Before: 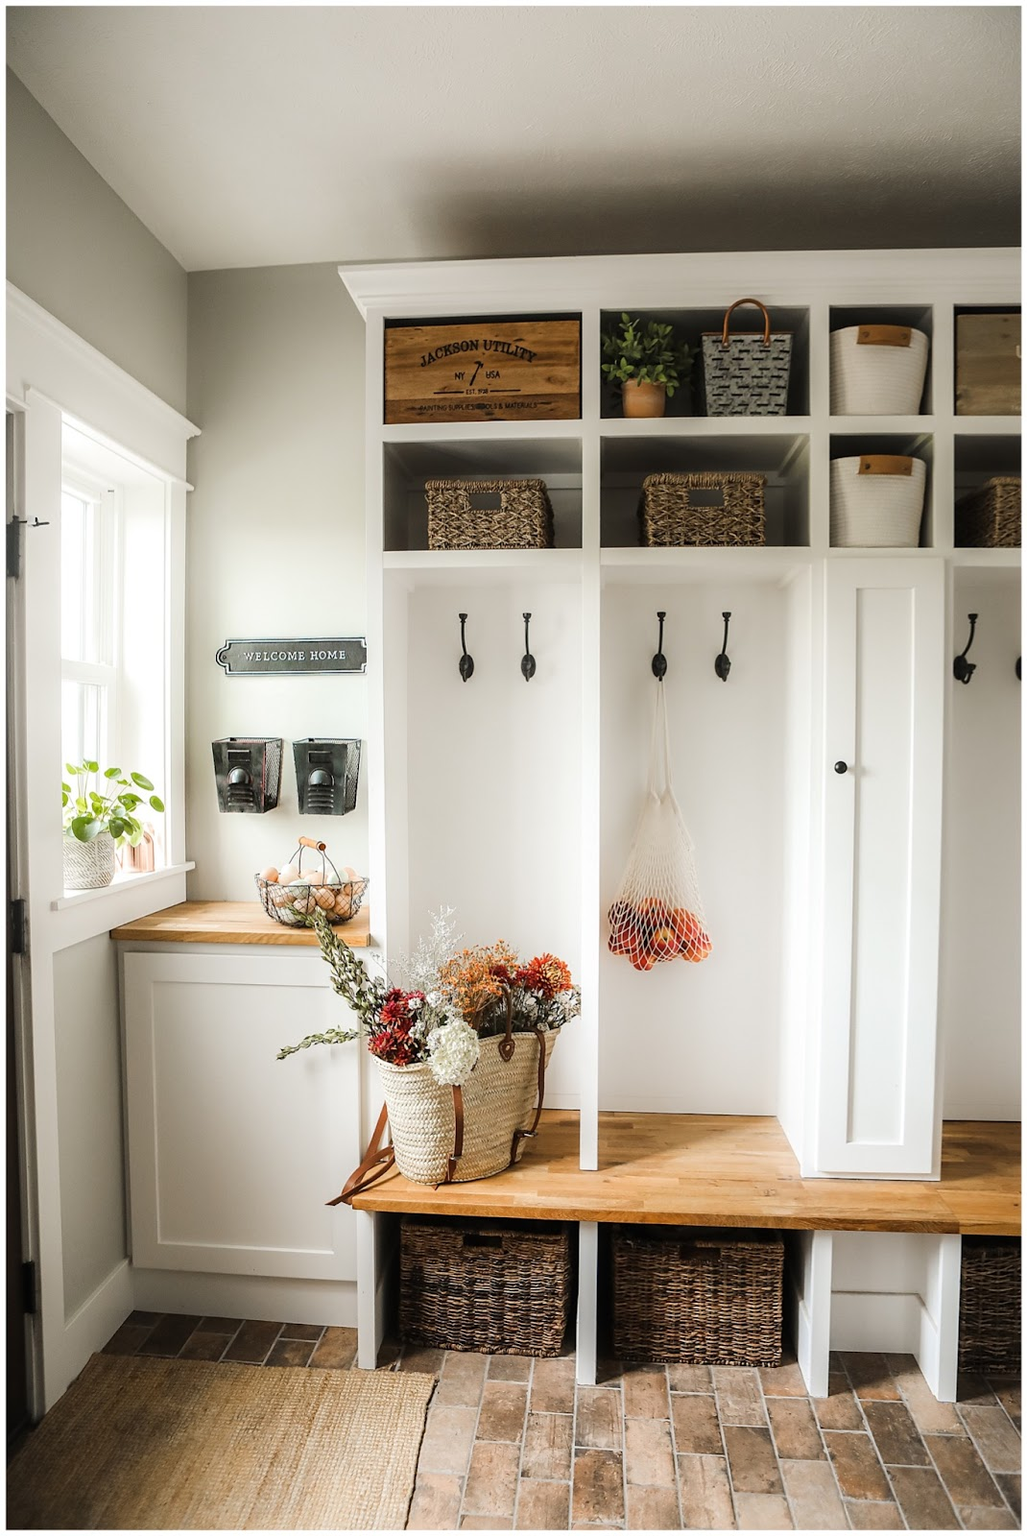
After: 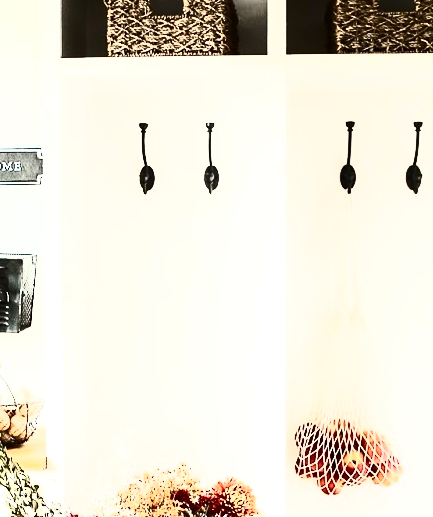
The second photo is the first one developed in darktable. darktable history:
contrast brightness saturation: contrast 0.929, brightness 0.203
crop: left 31.709%, top 32.275%, right 27.791%, bottom 35.35%
exposure: black level correction 0, exposure 0.499 EV, compensate highlight preservation false
